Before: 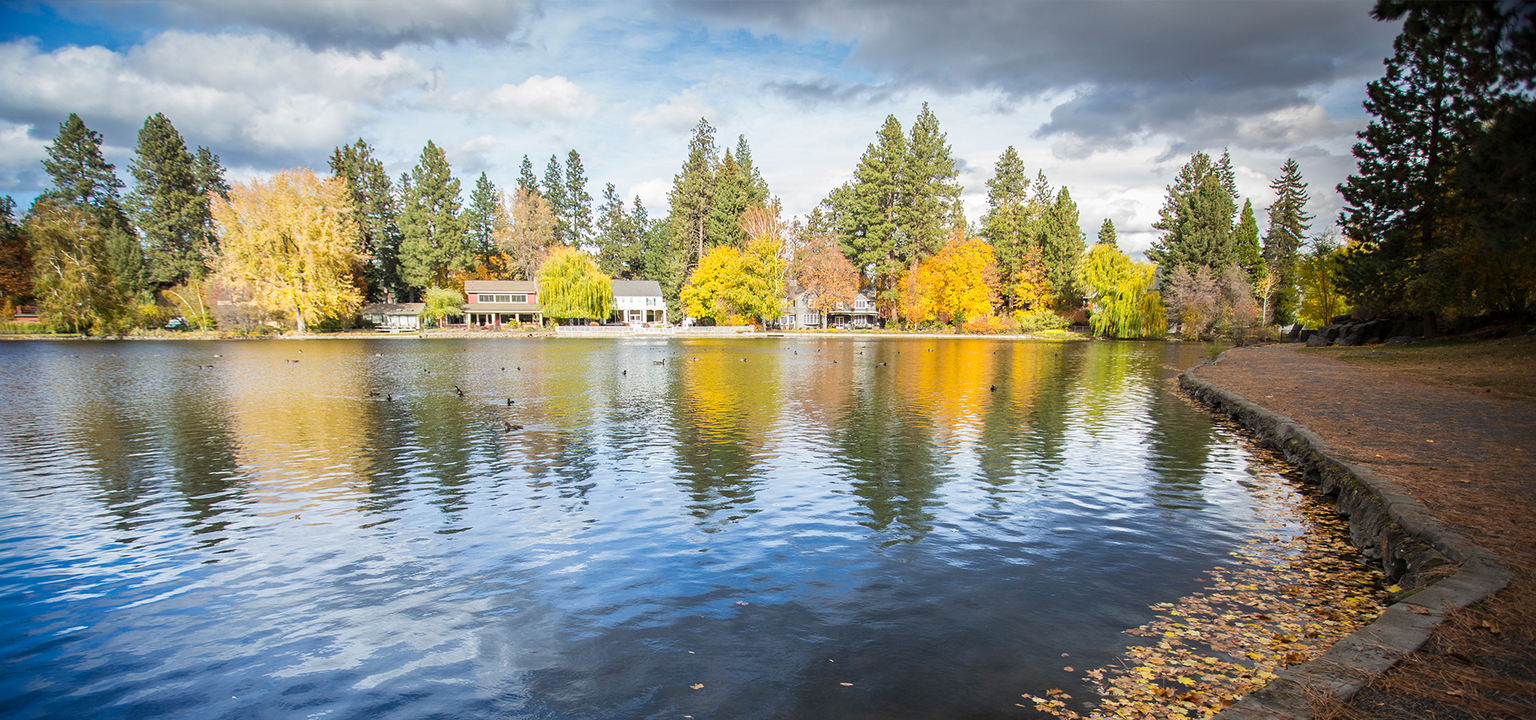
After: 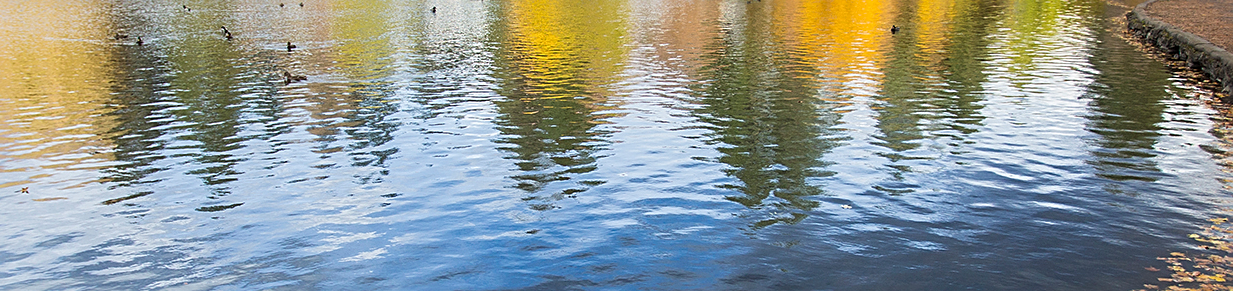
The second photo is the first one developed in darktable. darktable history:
exposure: compensate highlight preservation false
sharpen: on, module defaults
crop: left 18.109%, top 50.762%, right 17.647%, bottom 16.856%
